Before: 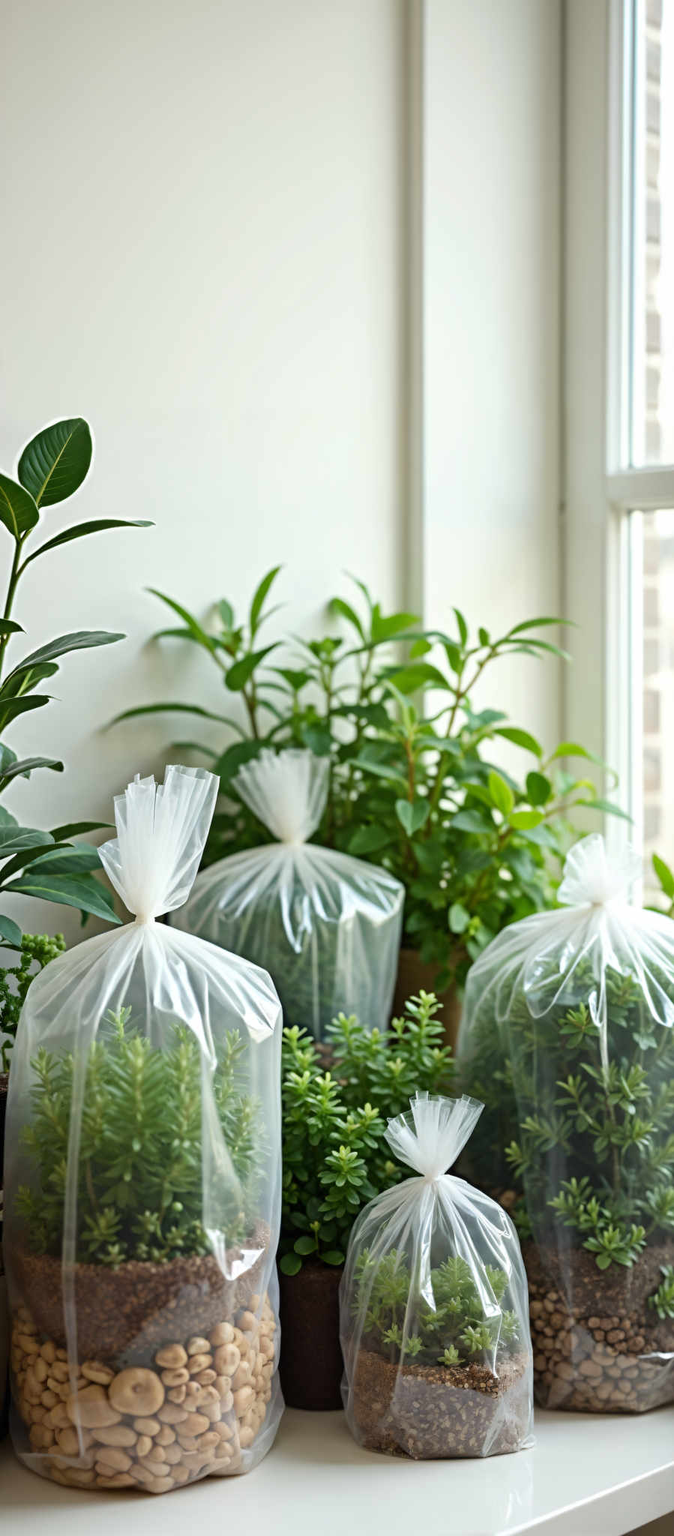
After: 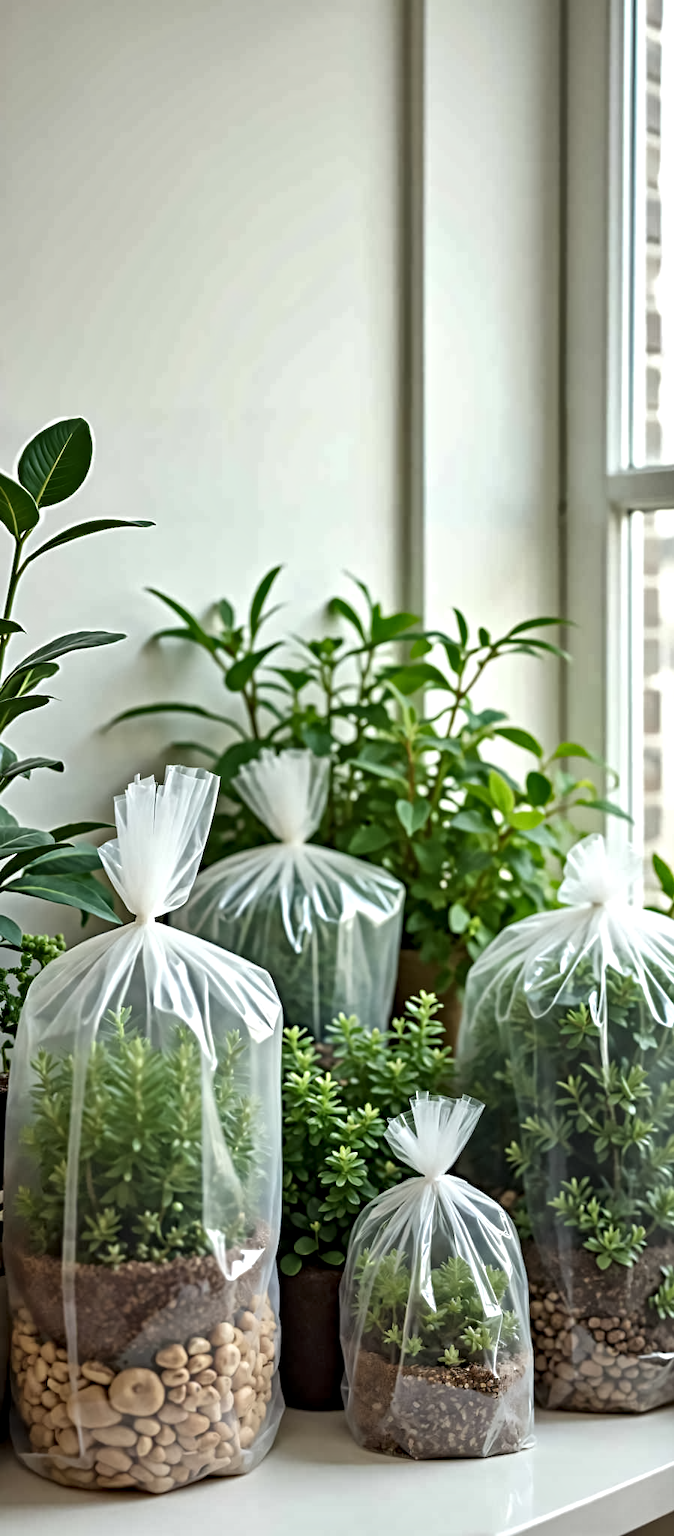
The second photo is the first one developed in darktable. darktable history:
local contrast: highlights 100%, shadows 100%, detail 120%, midtone range 0.2
contrast equalizer: octaves 7, y [[0.502, 0.517, 0.543, 0.576, 0.611, 0.631], [0.5 ×6], [0.5 ×6], [0 ×6], [0 ×6]]
shadows and highlights: soften with gaussian
color zones: curves: ch1 [(0, 0.469) (0.01, 0.469) (0.12, 0.446) (0.248, 0.469) (0.5, 0.5) (0.748, 0.5) (0.99, 0.469) (1, 0.469)]
astrophoto denoise: on, module defaults
